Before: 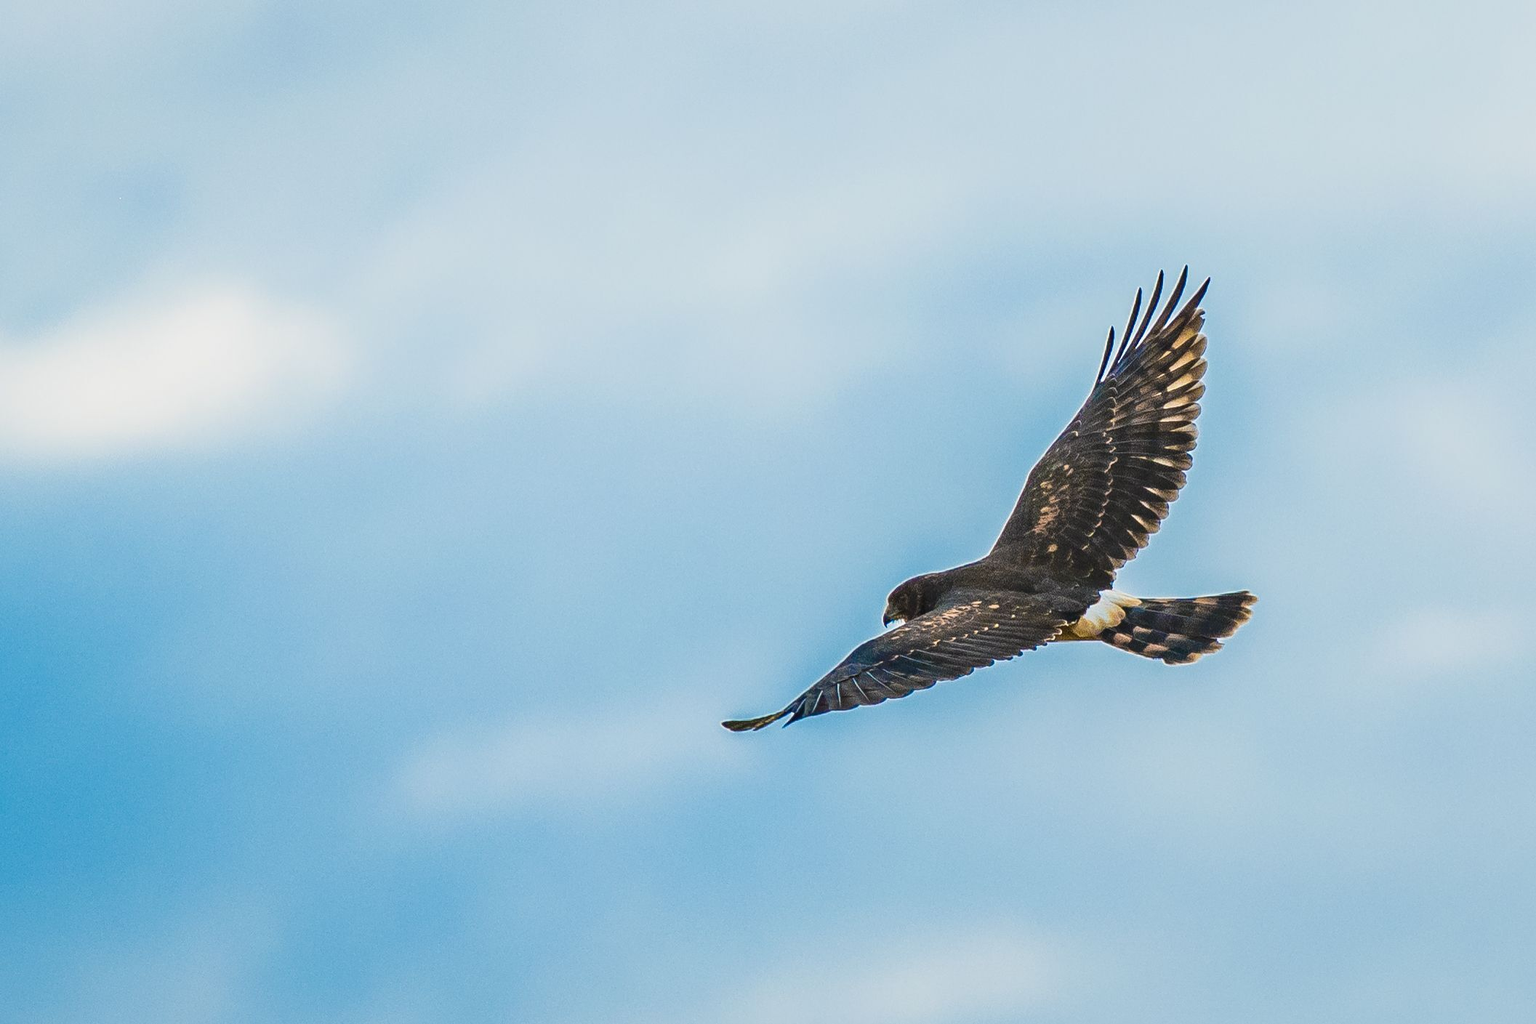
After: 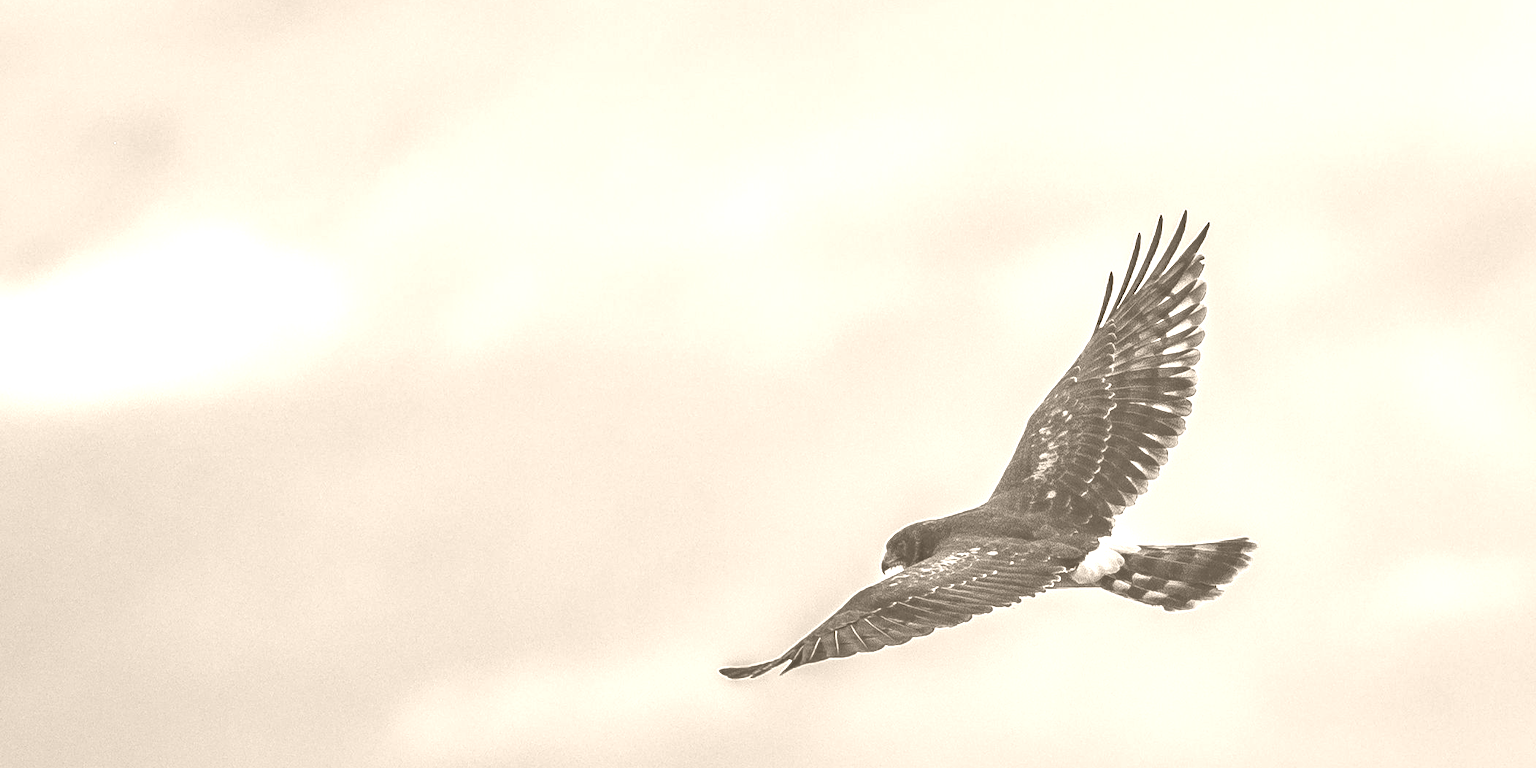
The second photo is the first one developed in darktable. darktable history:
colorize: hue 34.49°, saturation 35.33%, source mix 100%, version 1
crop: left 0.387%, top 5.469%, bottom 19.809%
shadows and highlights: radius 118.69, shadows 42.21, highlights -61.56, soften with gaussian
